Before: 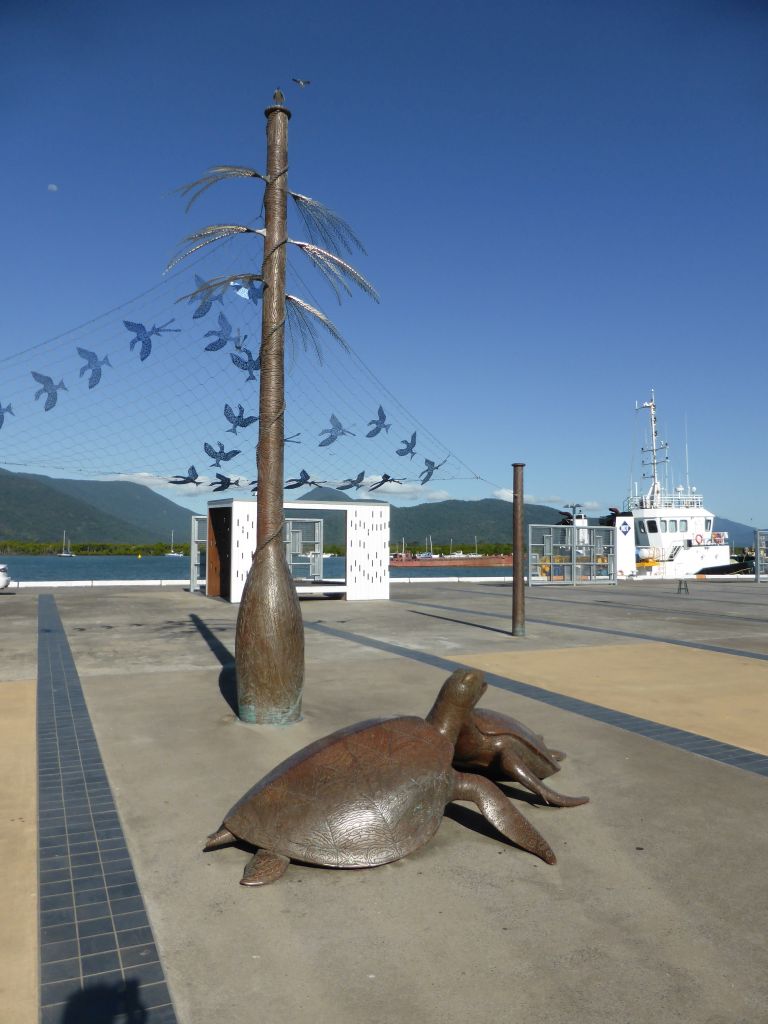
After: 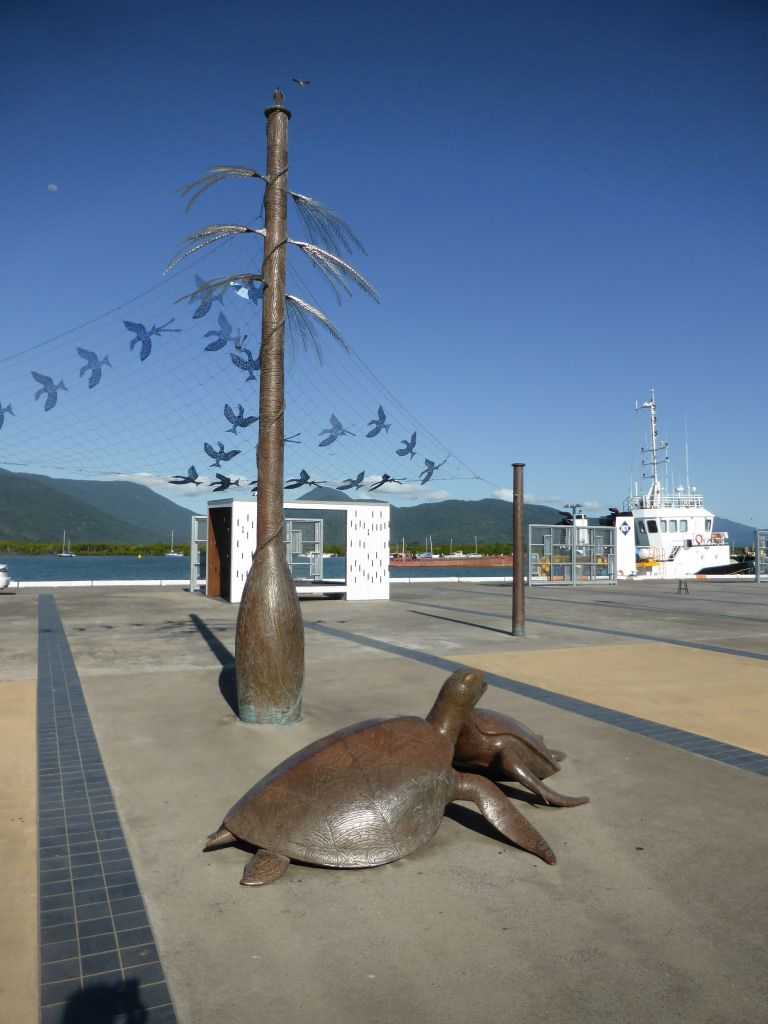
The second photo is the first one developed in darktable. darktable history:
vignetting: fall-off start 100.72%, brightness -0.367, saturation 0.013, width/height ratio 1.32, unbound false
